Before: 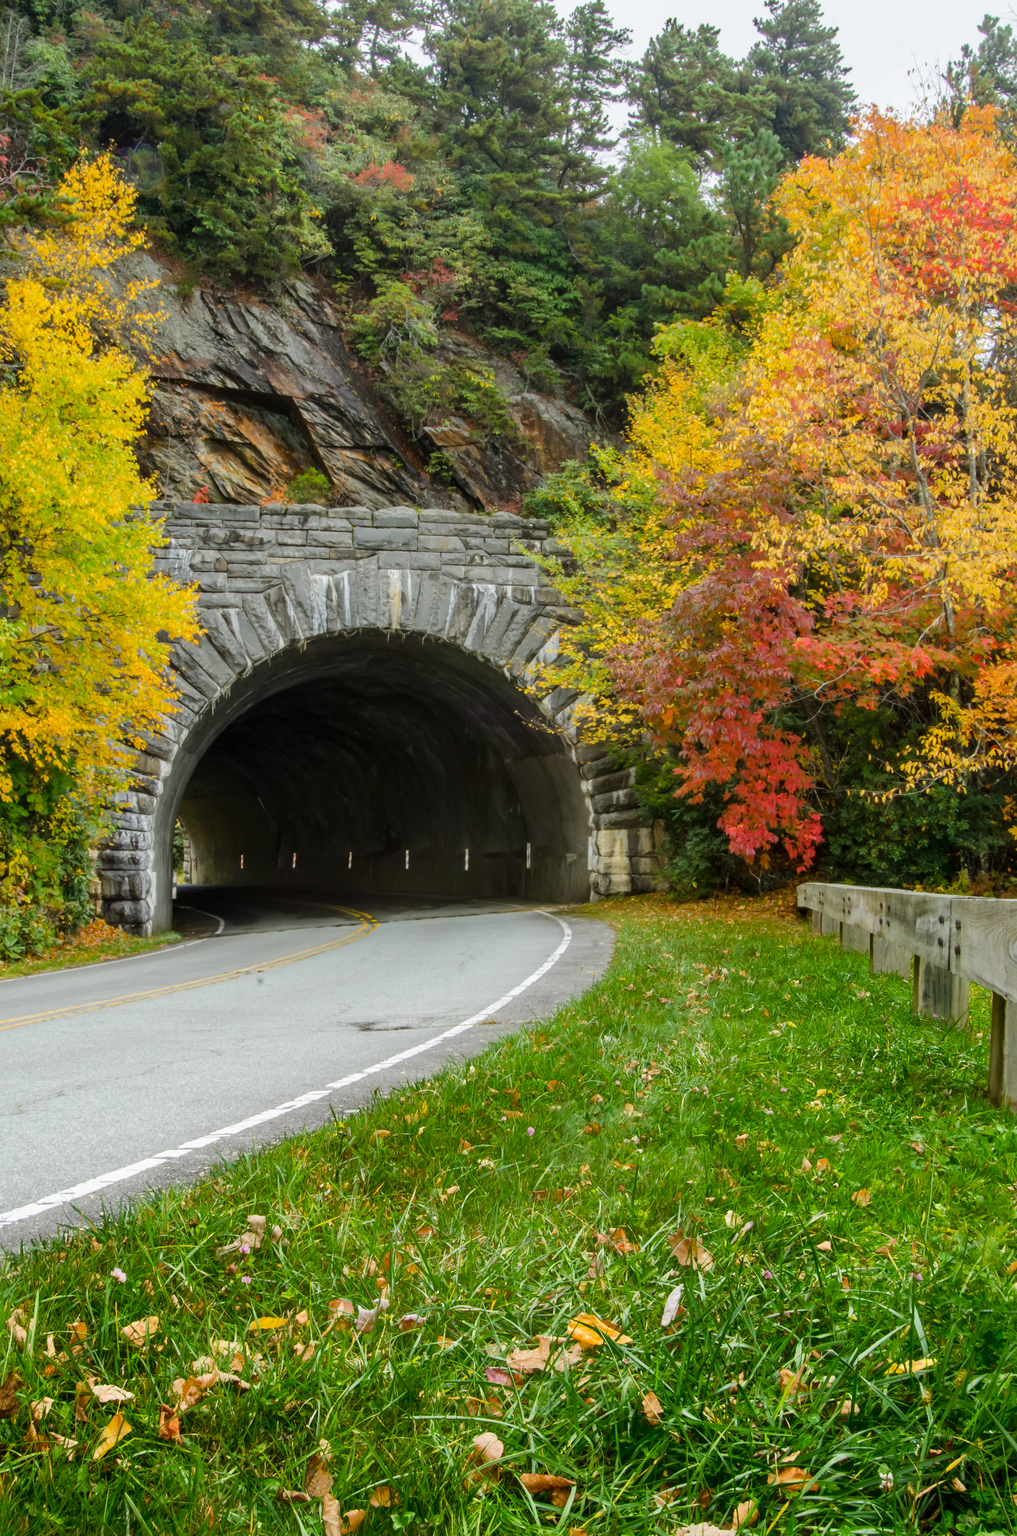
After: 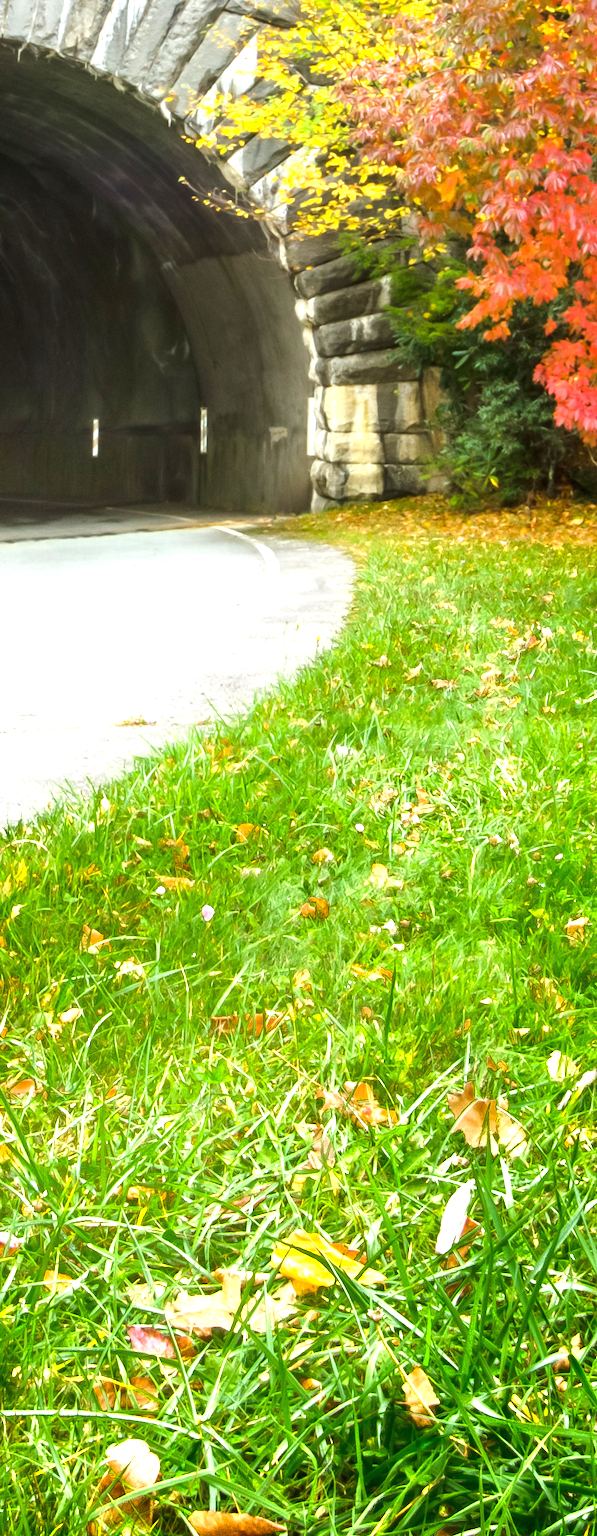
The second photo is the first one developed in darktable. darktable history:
crop: left 40.555%, top 39.676%, right 25.817%, bottom 3.118%
exposure: black level correction 0, exposure 1.404 EV, compensate highlight preservation false
